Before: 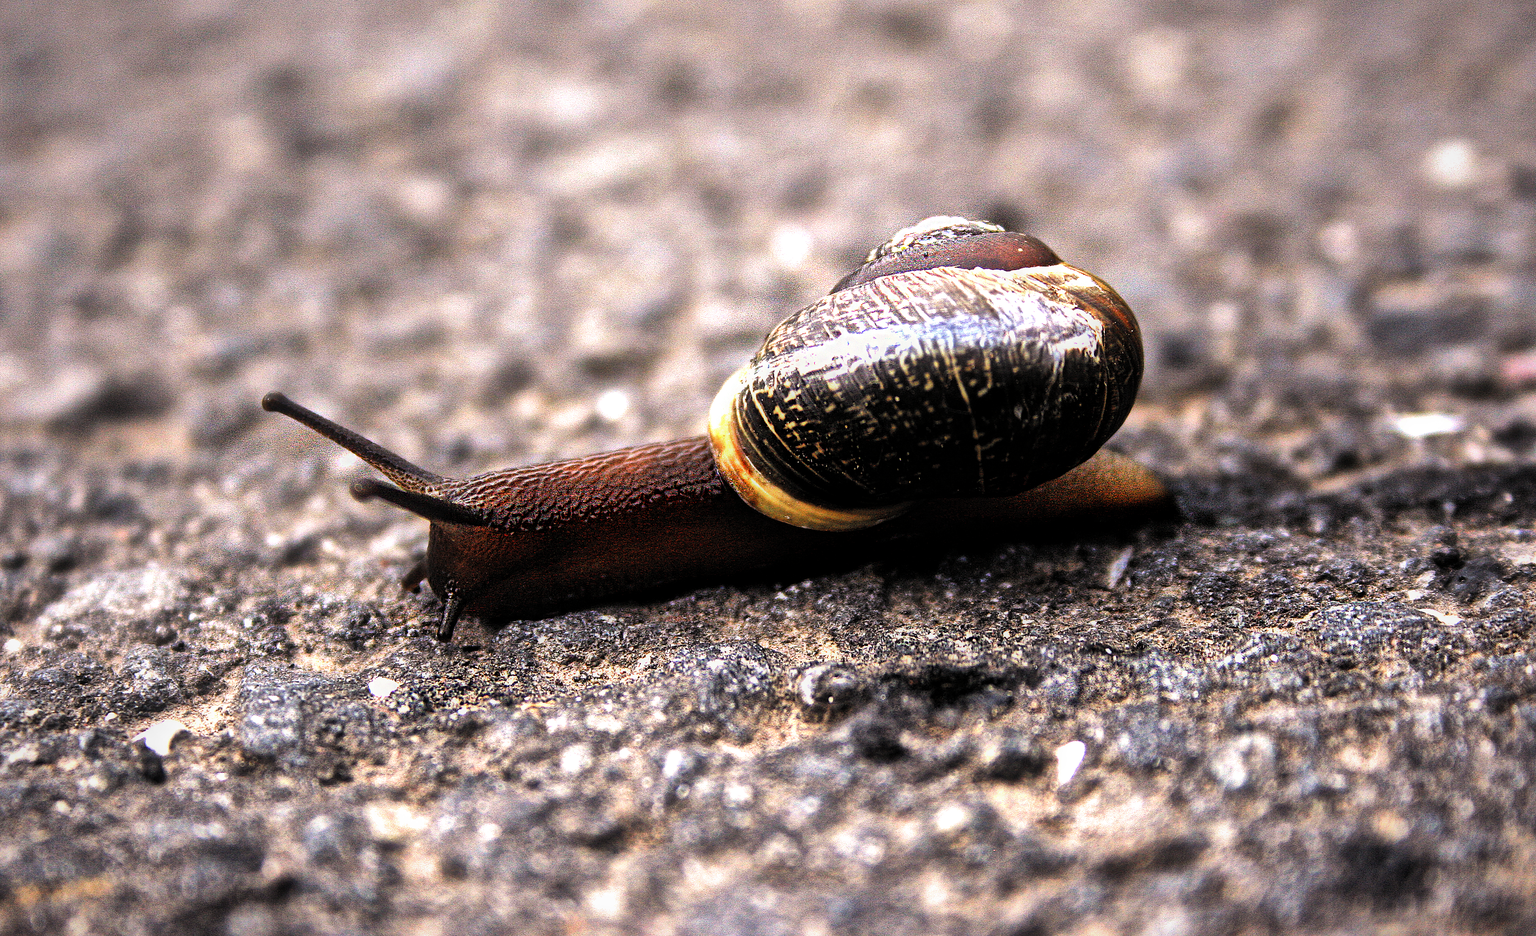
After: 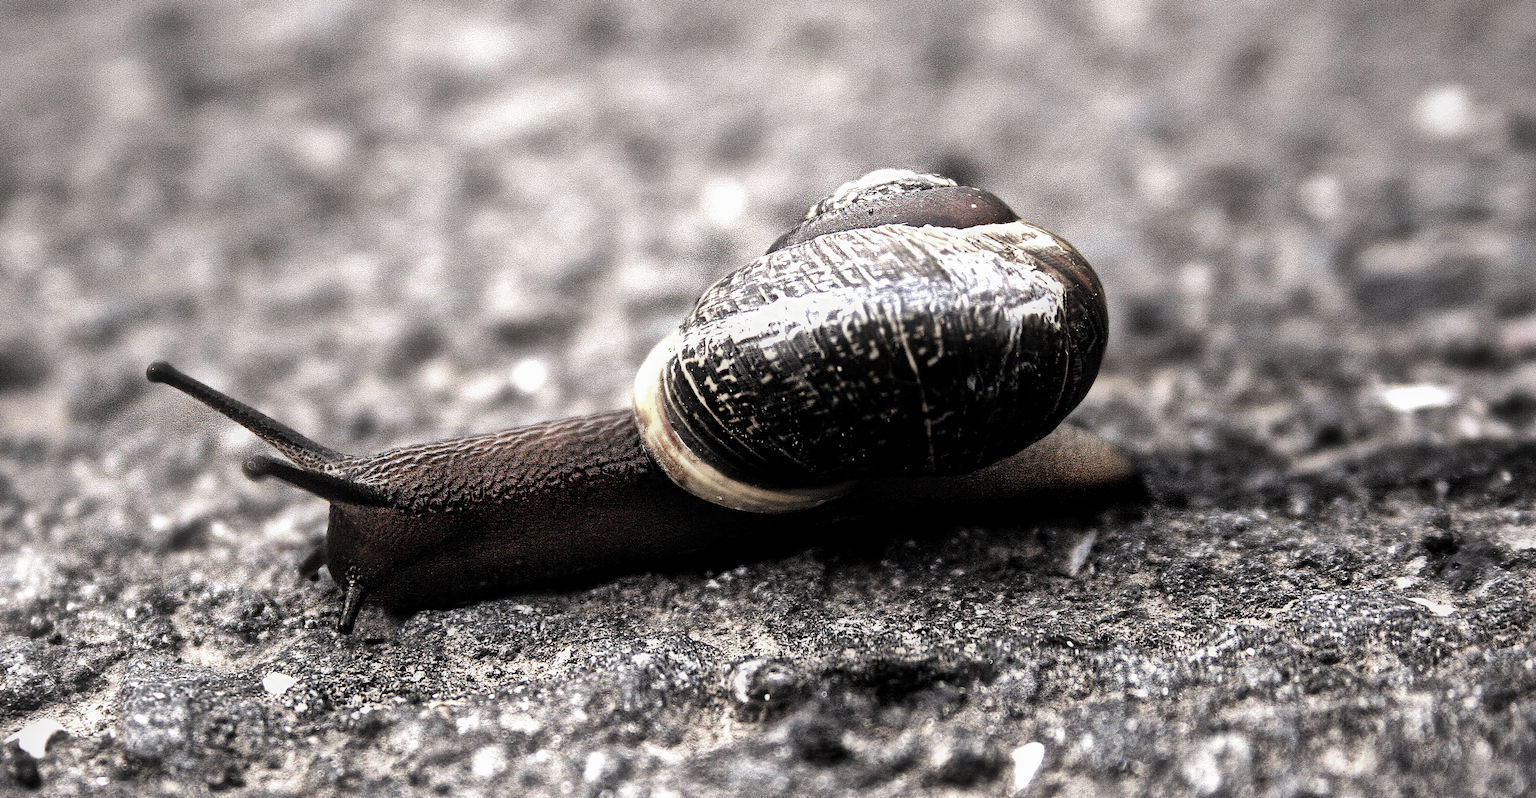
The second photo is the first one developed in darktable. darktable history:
crop: left 8.38%, top 6.61%, bottom 15.289%
exposure: exposure -0.04 EV, compensate highlight preservation false
color zones: curves: ch1 [(0, 0.153) (0.143, 0.15) (0.286, 0.151) (0.429, 0.152) (0.571, 0.152) (0.714, 0.151) (0.857, 0.151) (1, 0.153)]
